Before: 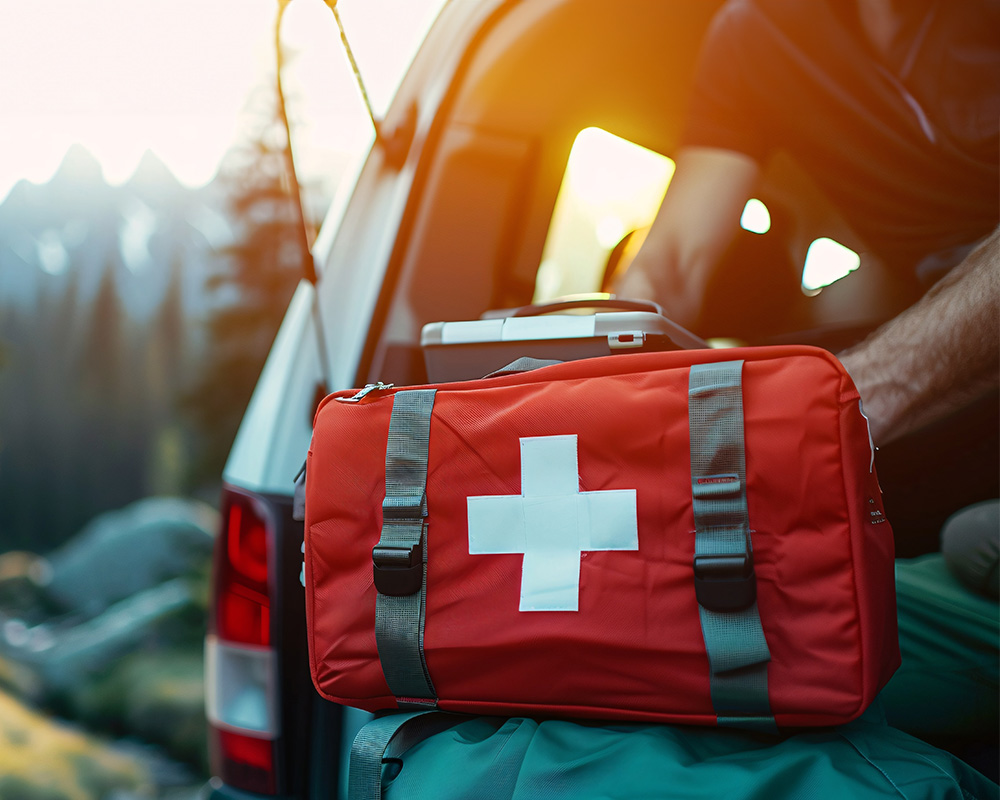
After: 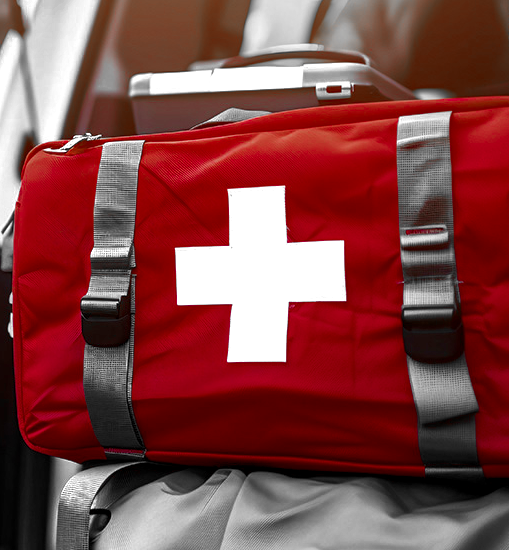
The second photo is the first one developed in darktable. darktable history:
exposure: compensate highlight preservation false
white balance: red 0.982, blue 1.018
local contrast: on, module defaults
color zones: curves: ch0 [(0, 0.352) (0.143, 0.407) (0.286, 0.386) (0.429, 0.431) (0.571, 0.829) (0.714, 0.853) (0.857, 0.833) (1, 0.352)]; ch1 [(0, 0.604) (0.072, 0.726) (0.096, 0.608) (0.205, 0.007) (0.571, -0.006) (0.839, -0.013) (0.857, -0.012) (1, 0.604)]
crop and rotate: left 29.237%, top 31.152%, right 19.807%
